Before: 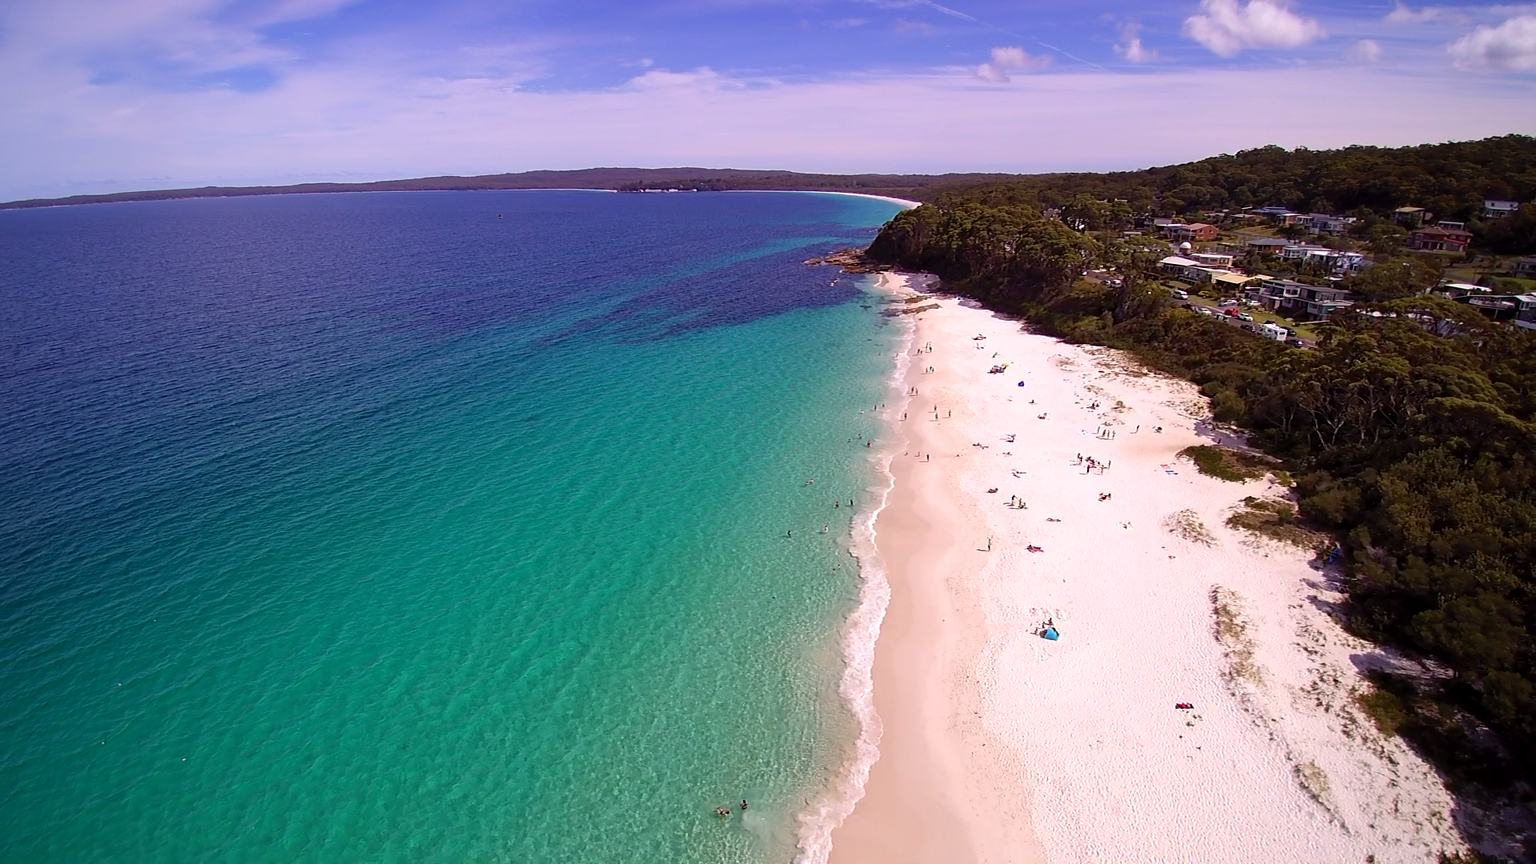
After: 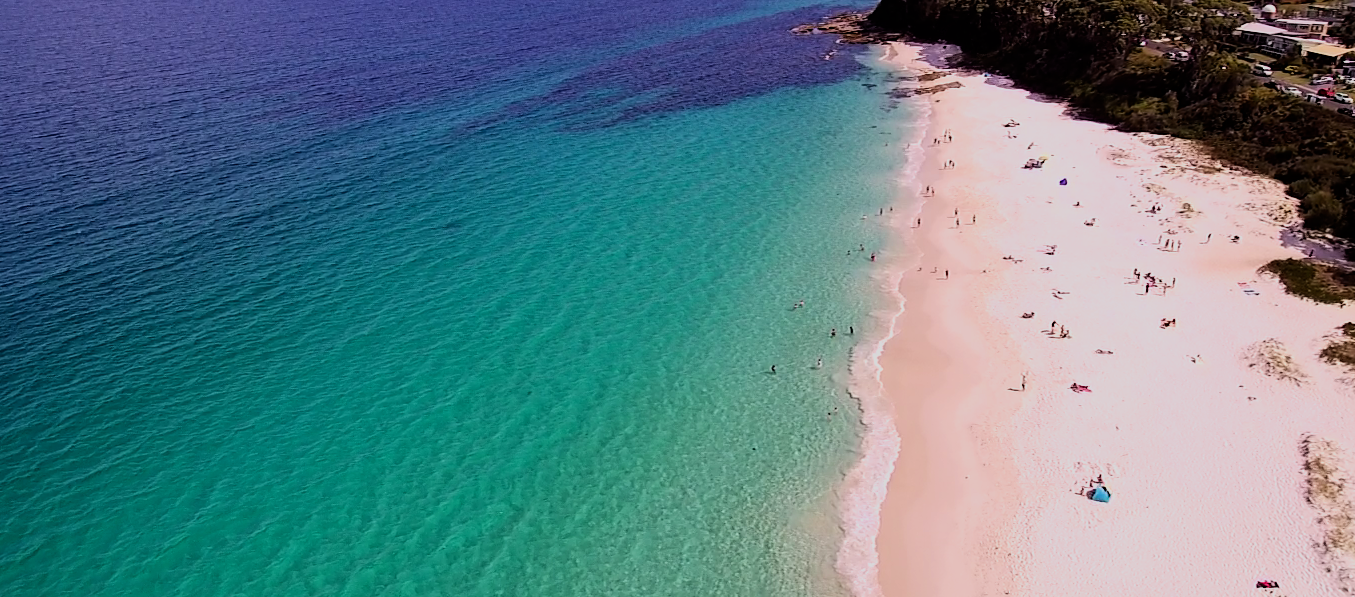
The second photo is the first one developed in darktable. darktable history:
crop: left 11.123%, top 27.61%, right 18.3%, bottom 17.034%
exposure: black level correction 0.002, exposure -0.1 EV, compensate highlight preservation false
tone equalizer: -8 EV -0.417 EV, -7 EV -0.389 EV, -6 EV -0.333 EV, -5 EV -0.222 EV, -3 EV 0.222 EV, -2 EV 0.333 EV, -1 EV 0.389 EV, +0 EV 0.417 EV, edges refinement/feathering 500, mask exposure compensation -1.57 EV, preserve details no
filmic rgb: black relative exposure -7.15 EV, white relative exposure 5.36 EV, hardness 3.02, color science v6 (2022)
